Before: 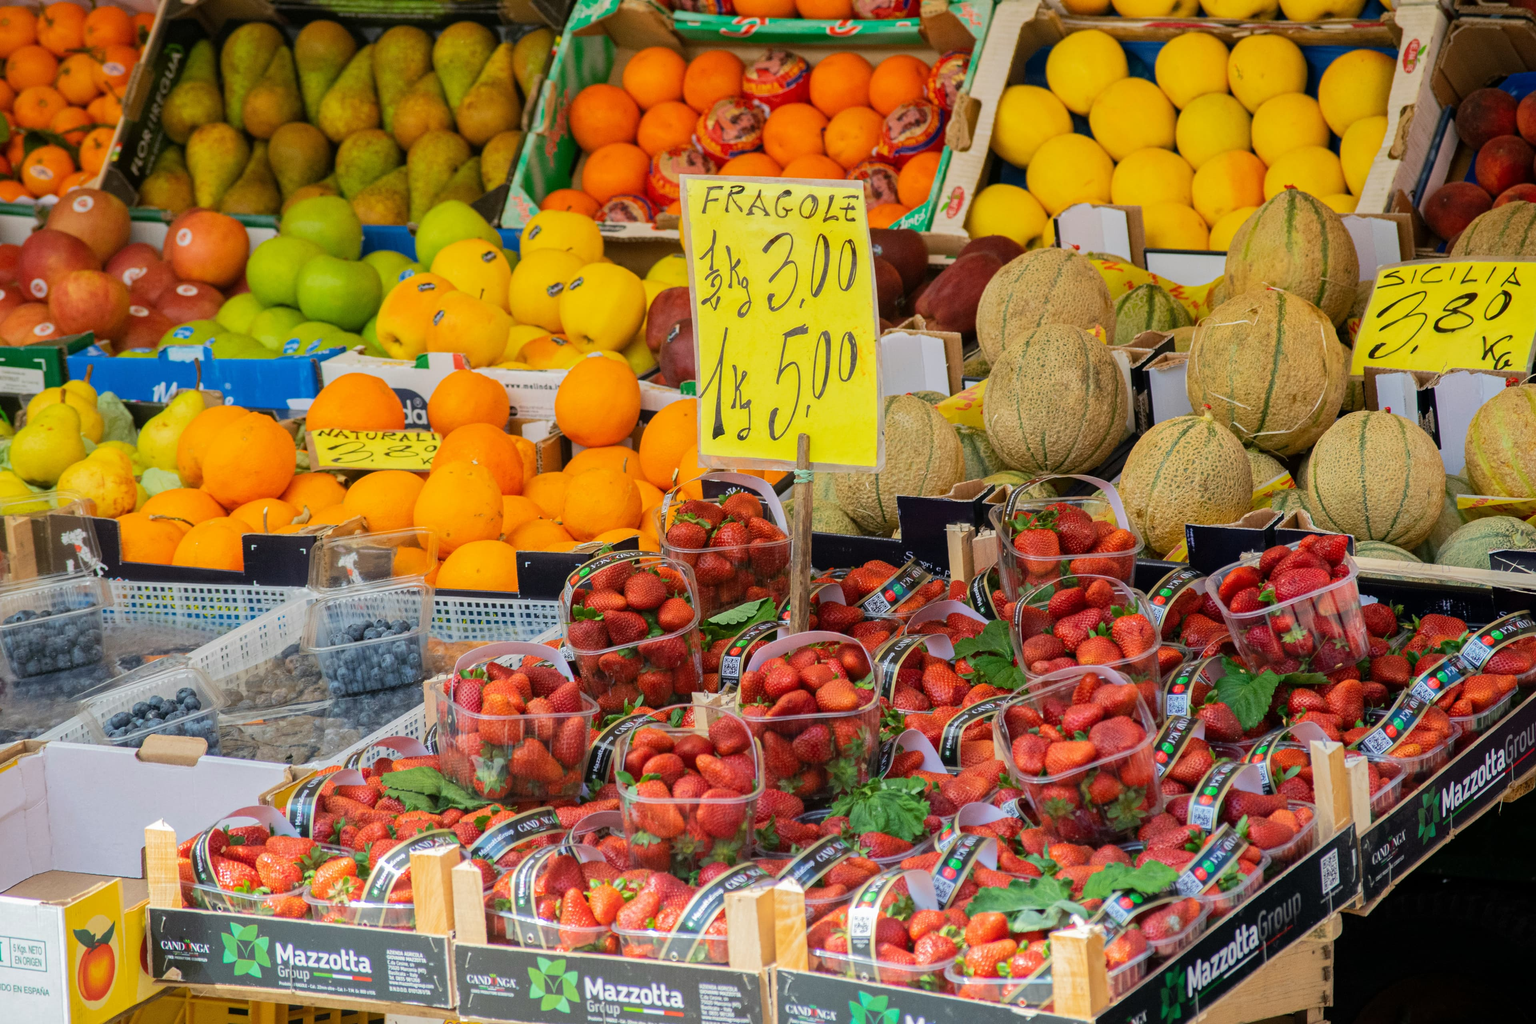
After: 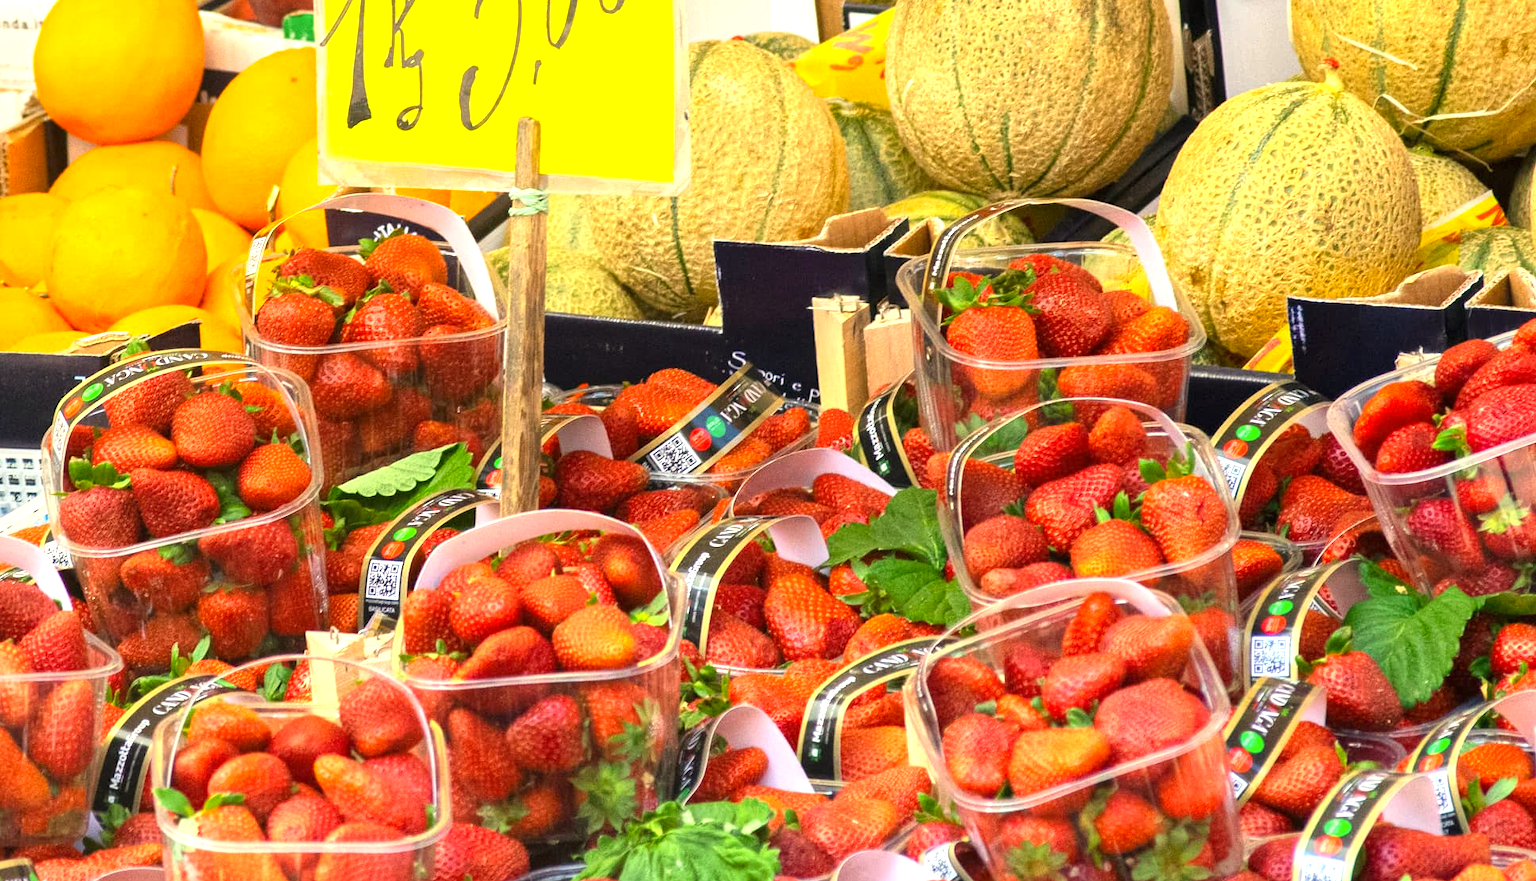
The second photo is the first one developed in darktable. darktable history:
exposure: black level correction 0, exposure 1.3 EV, compensate exposure bias true, compensate highlight preservation false
crop: left 35.03%, top 36.625%, right 14.663%, bottom 20.057%
color correction: highlights a* 1.39, highlights b* 17.83
